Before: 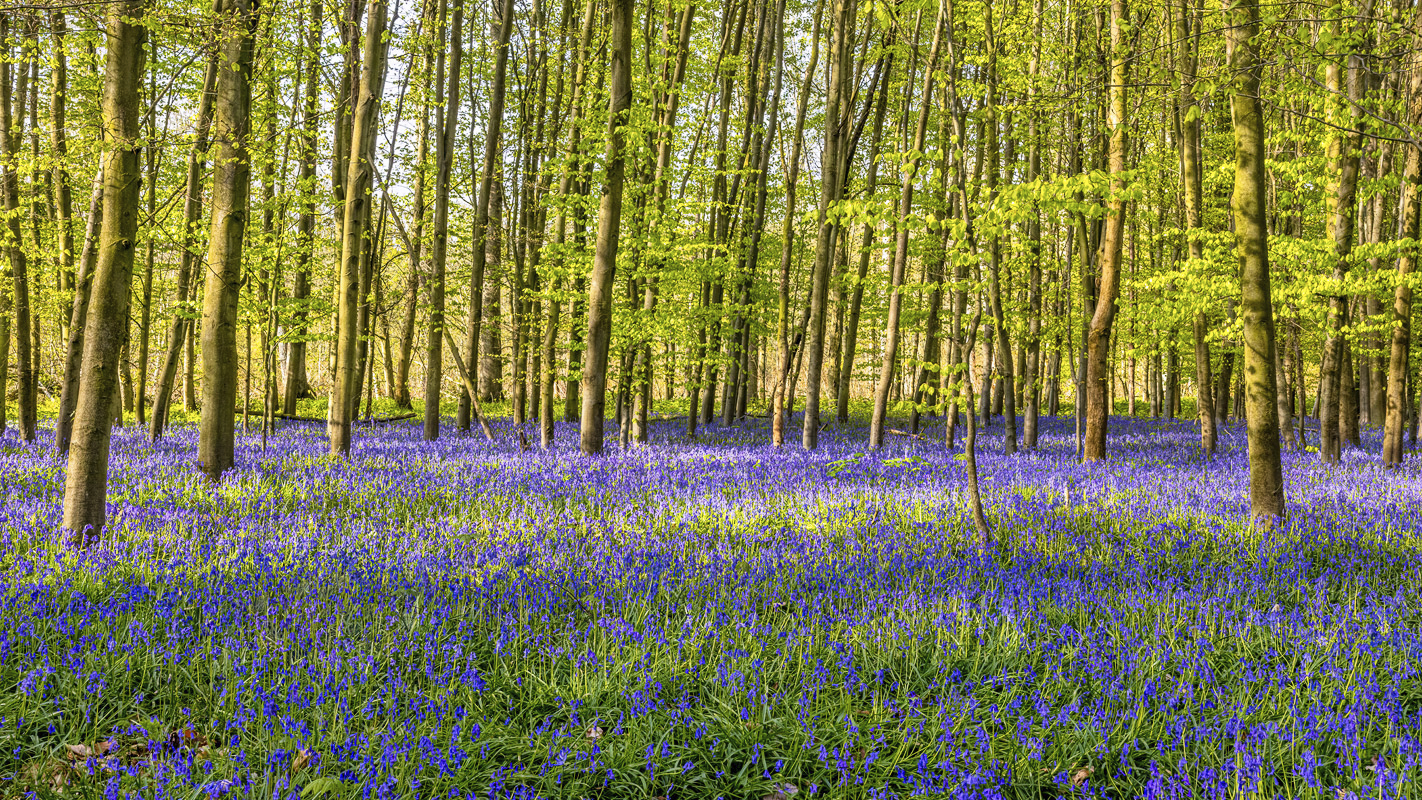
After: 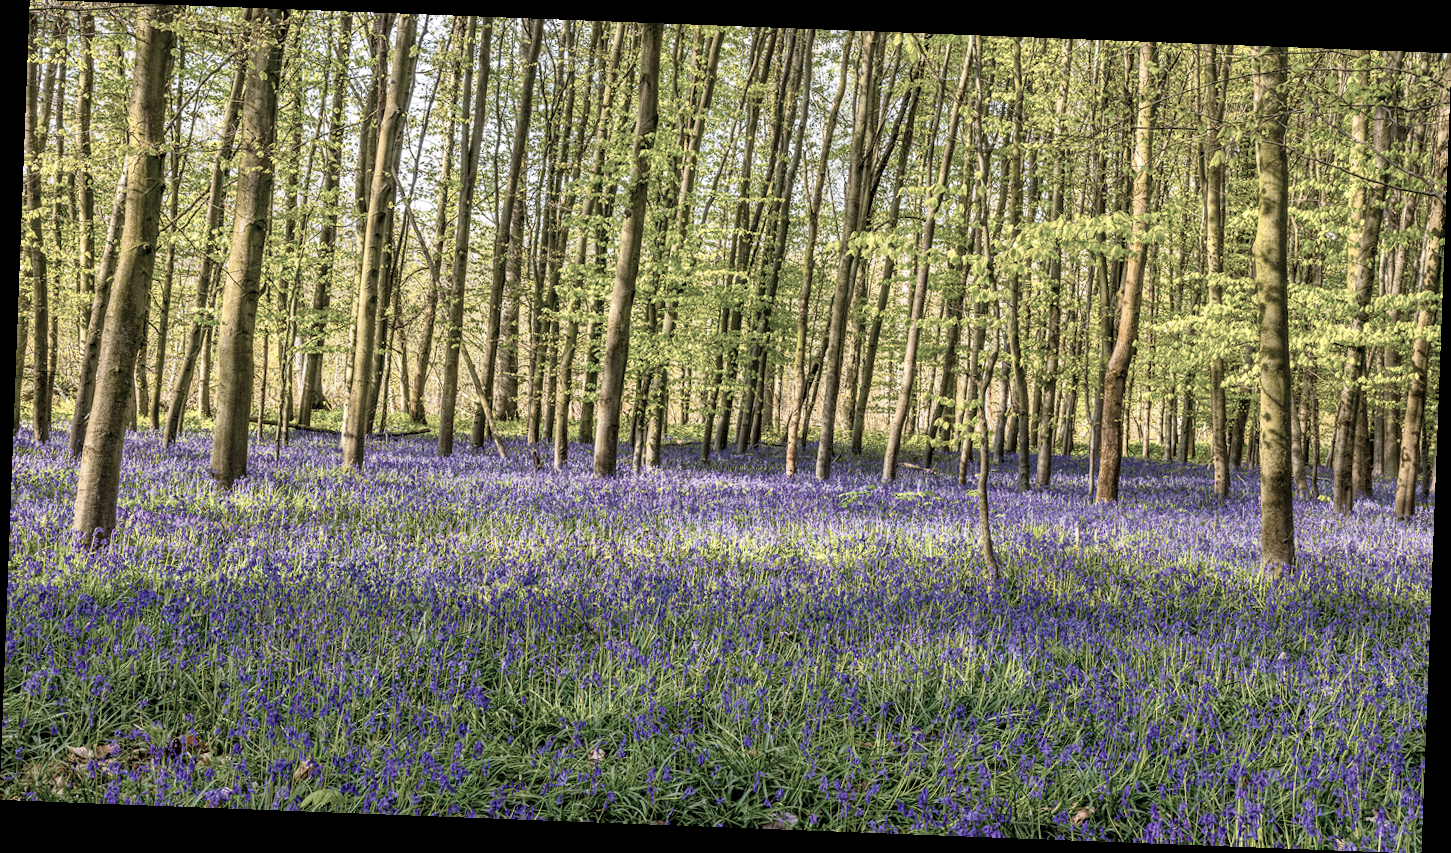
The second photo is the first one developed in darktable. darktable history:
local contrast: highlights 100%, shadows 100%, detail 120%, midtone range 0.2
rotate and perspective: rotation 2.17°, automatic cropping off
color zones: curves: ch1 [(0, 0.292) (0.001, 0.292) (0.2, 0.264) (0.4, 0.248) (0.6, 0.248) (0.8, 0.264) (0.999, 0.292) (1, 0.292)]
